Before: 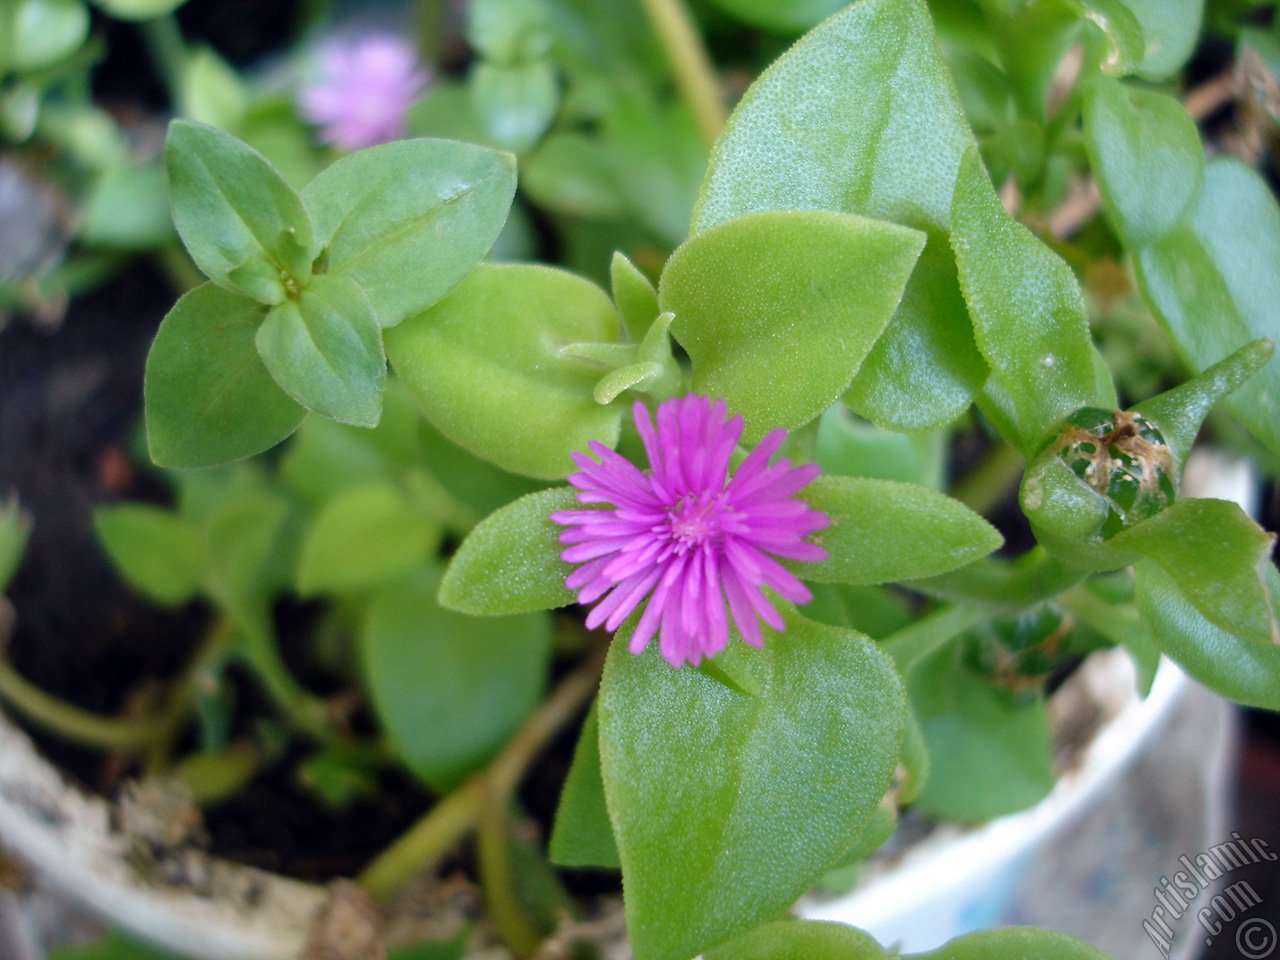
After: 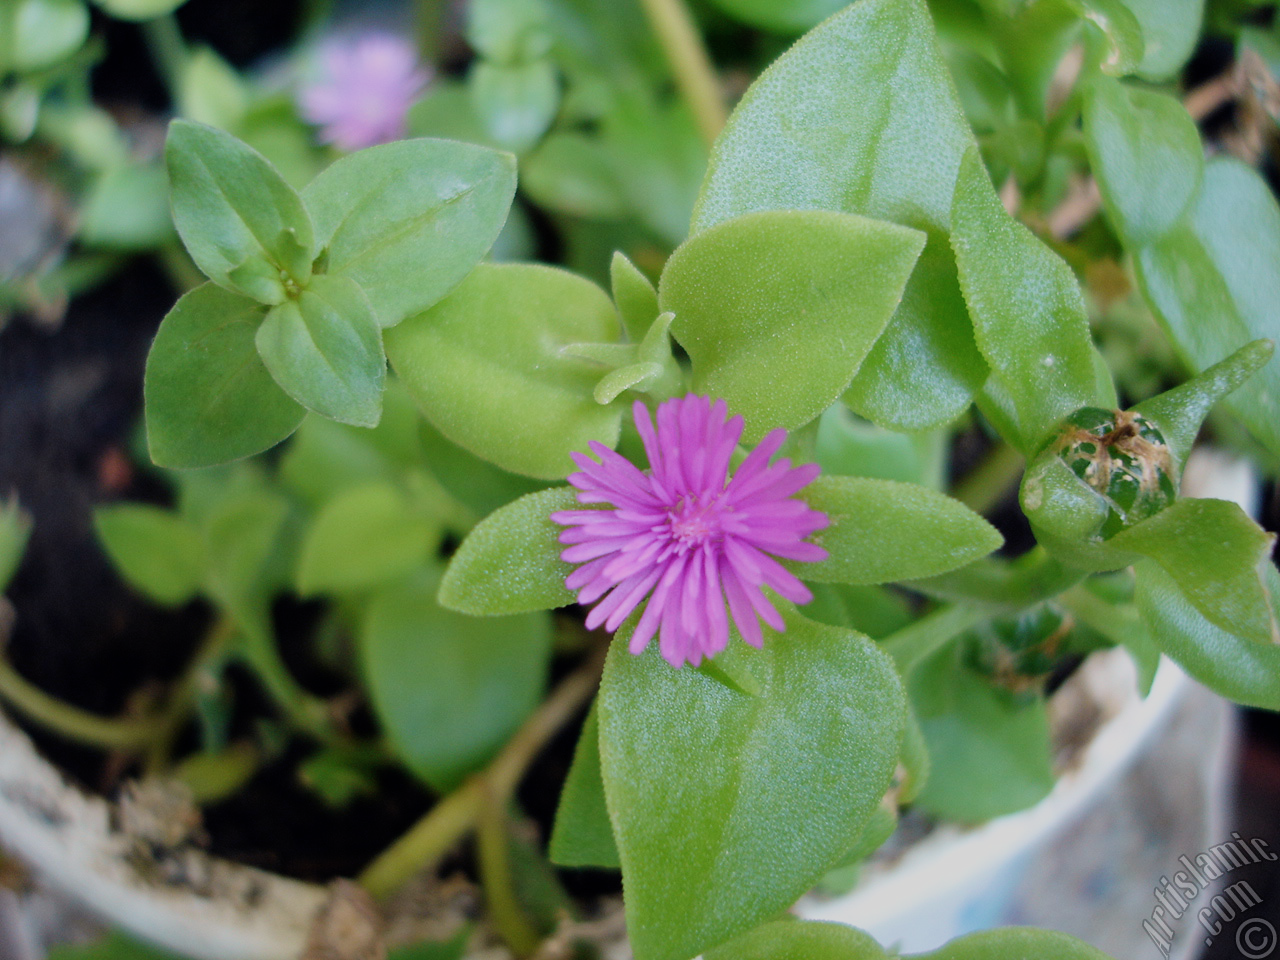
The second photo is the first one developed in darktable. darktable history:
filmic rgb: black relative exposure -16 EV, white relative exposure 4.93 EV, threshold 3.05 EV, hardness 6.23, color science v4 (2020), enable highlight reconstruction true
